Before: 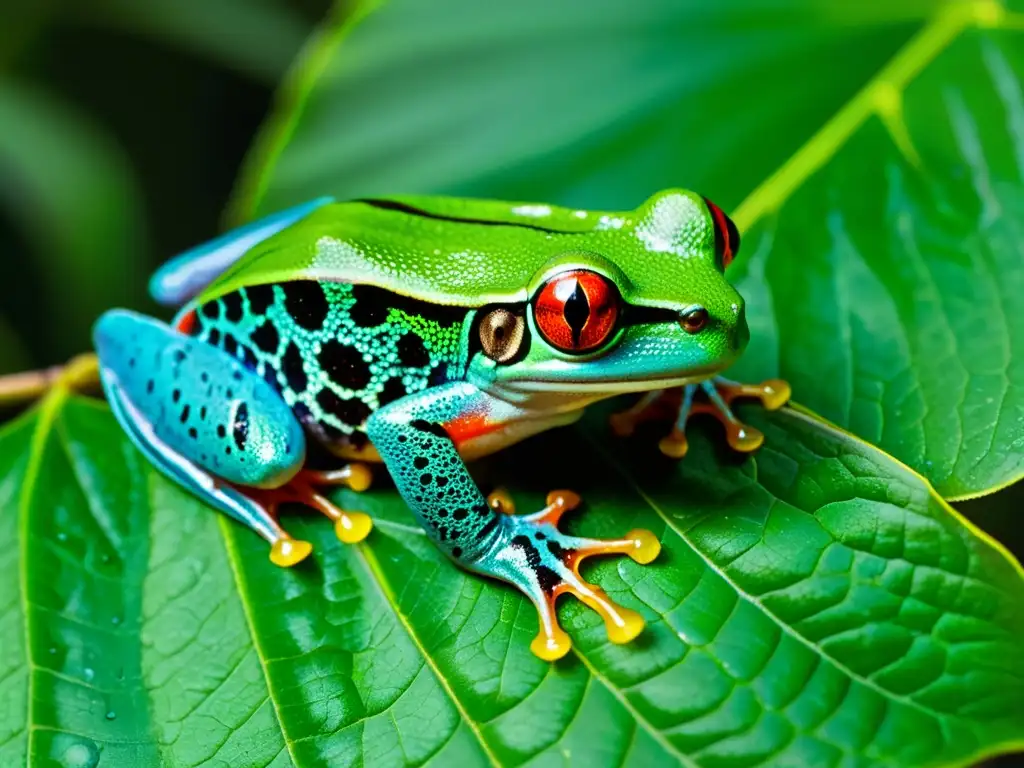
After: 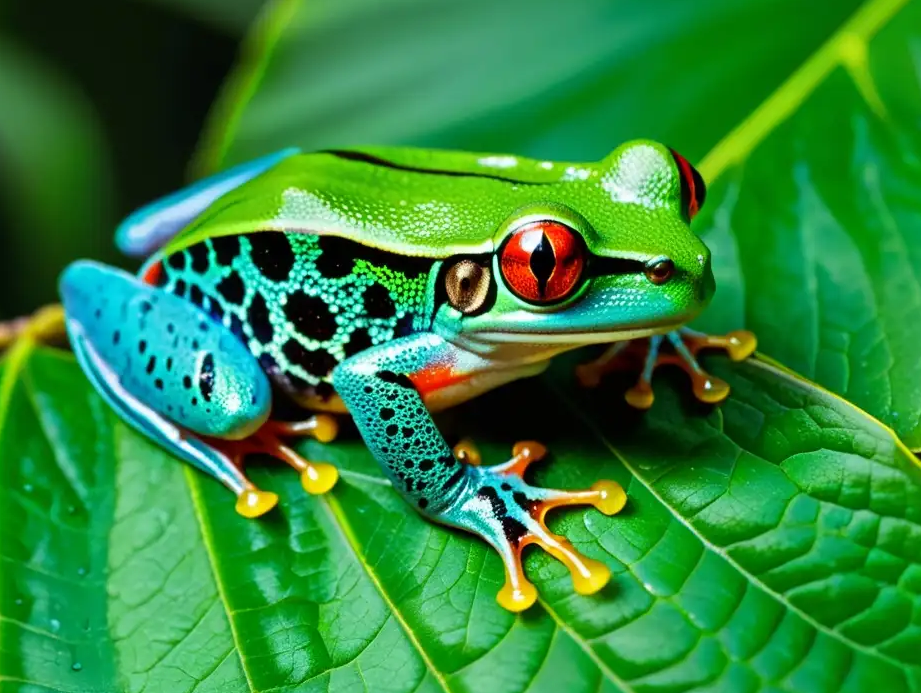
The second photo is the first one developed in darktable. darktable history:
crop: left 3.327%, top 6.509%, right 6.689%, bottom 3.234%
